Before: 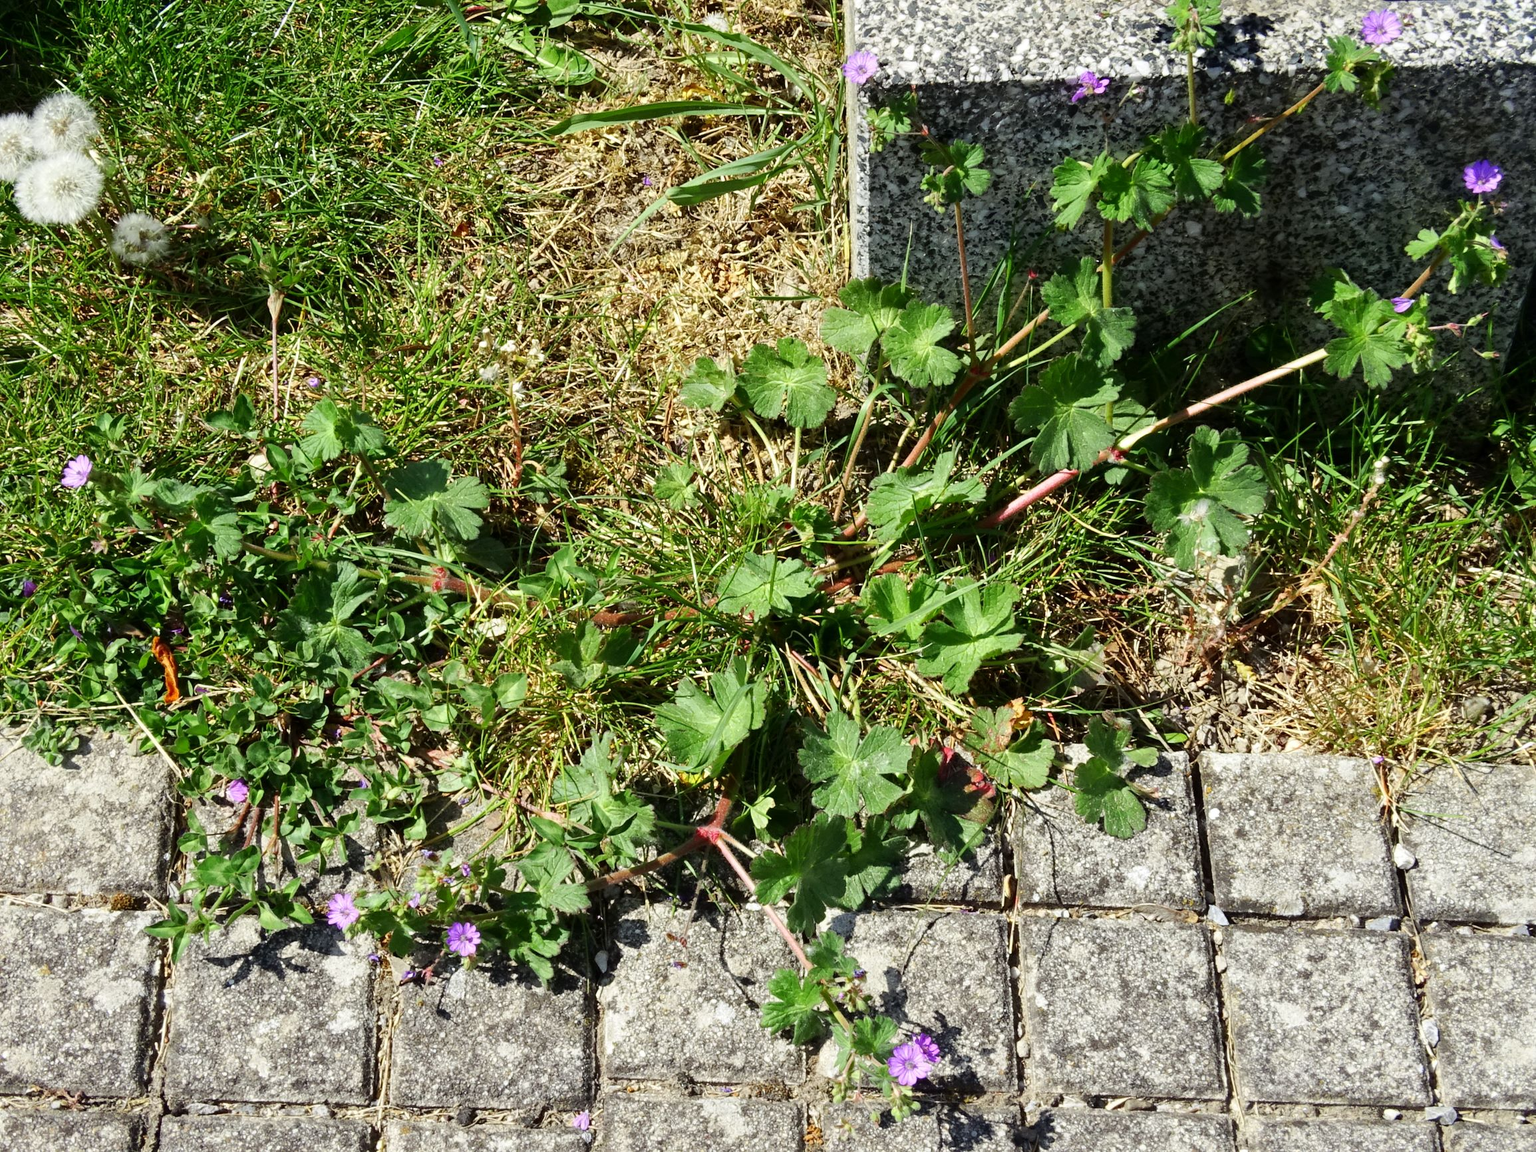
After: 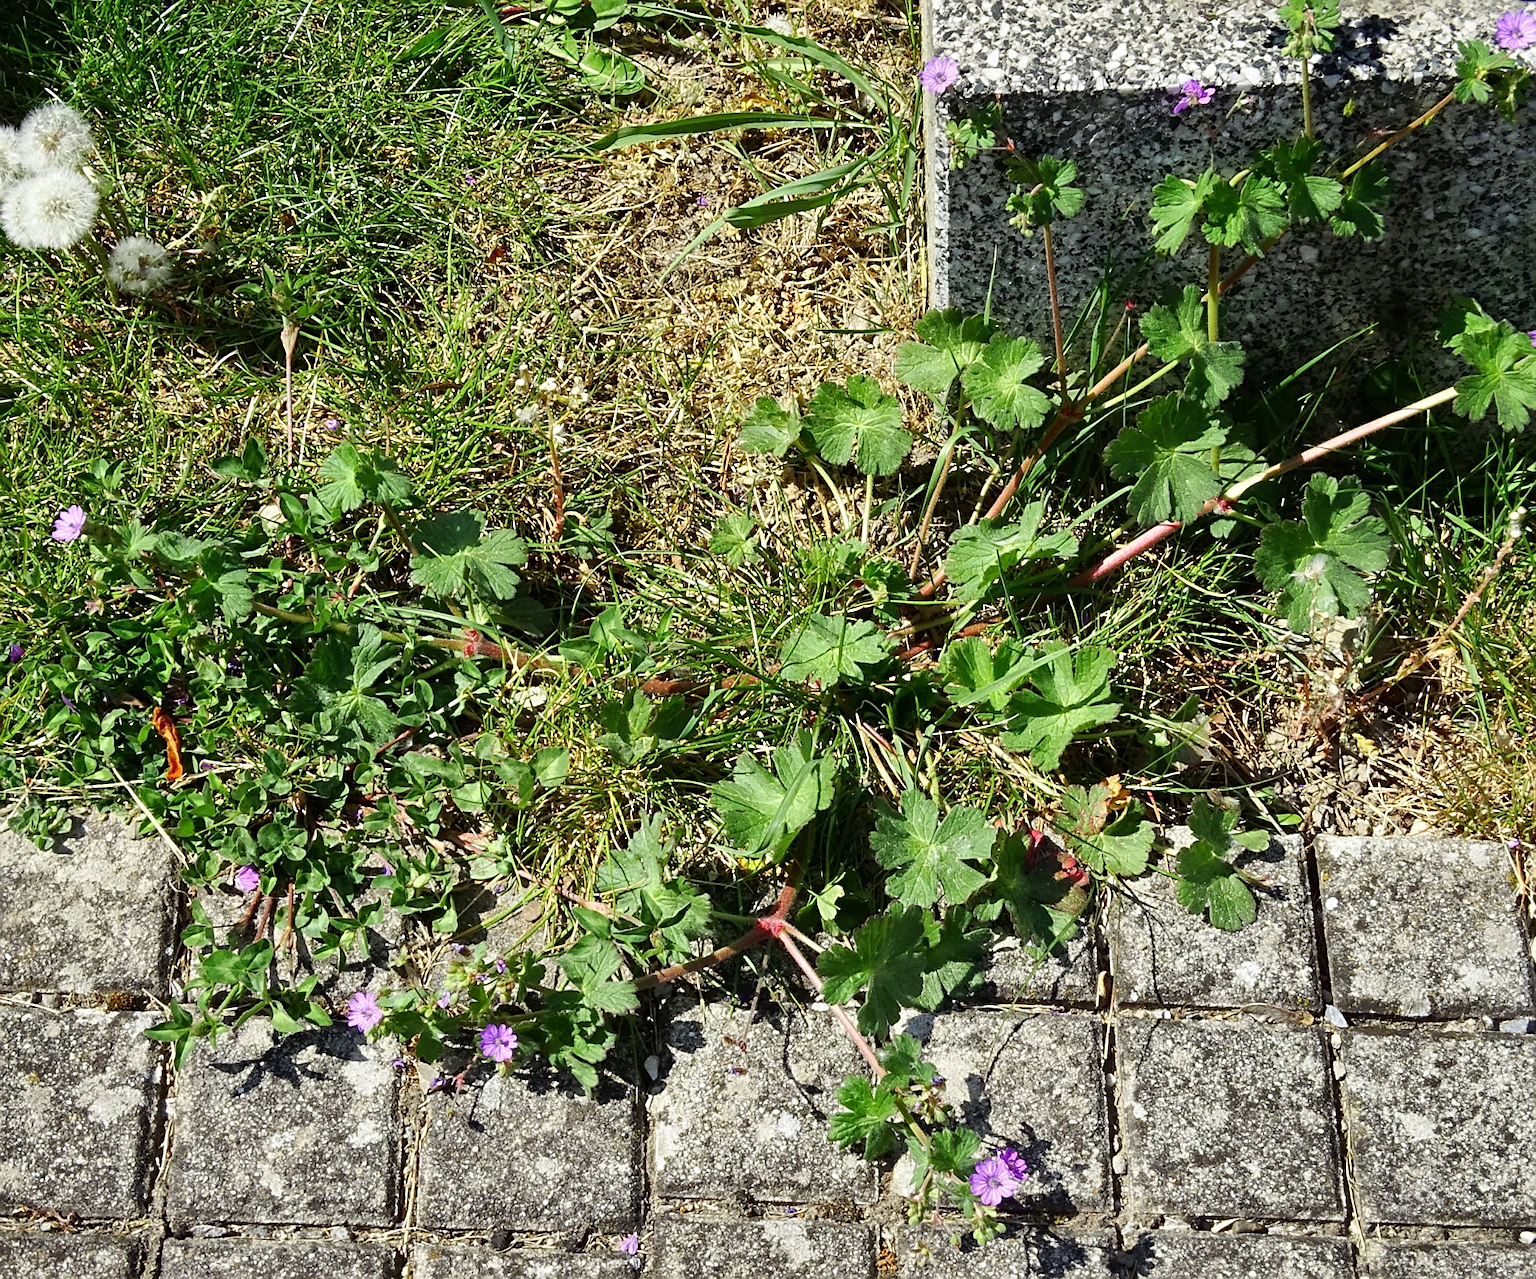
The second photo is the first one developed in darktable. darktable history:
crop and rotate: left 0.983%, right 8.932%
exposure: compensate exposure bias true, compensate highlight preservation false
color calibration: gray › normalize channels true, illuminant same as pipeline (D50), adaptation XYZ, x 0.346, y 0.357, temperature 5020.52 K, gamut compression 0.002
sharpen: on, module defaults
shadows and highlights: shadows 19.32, highlights -83.52, soften with gaussian
